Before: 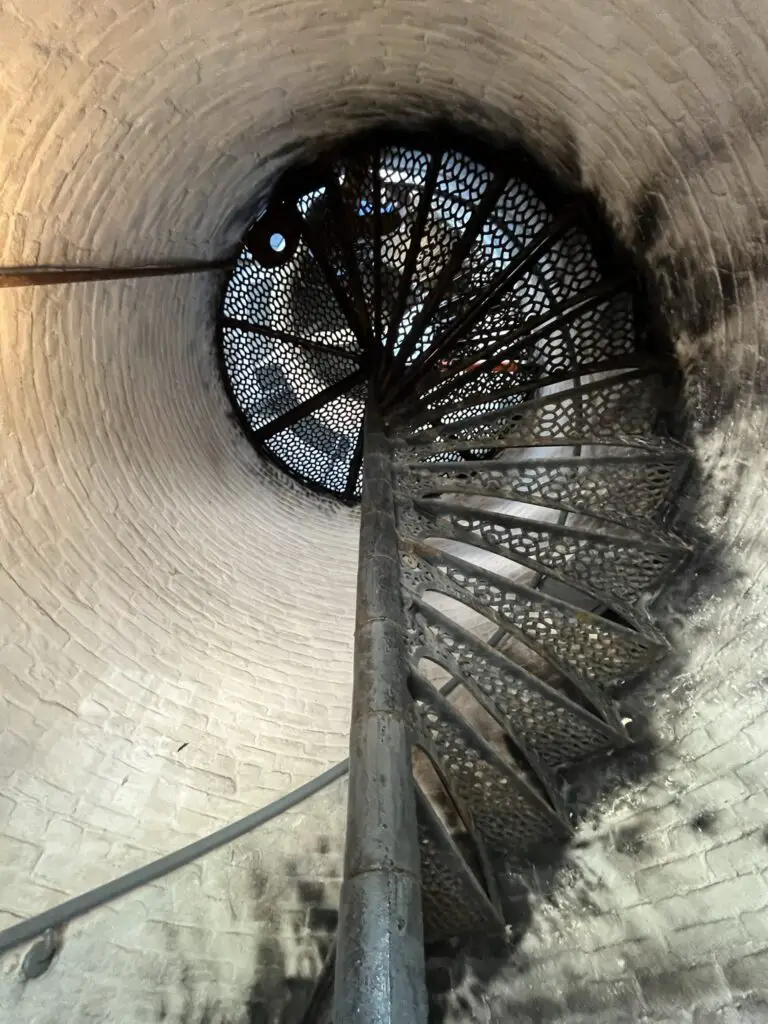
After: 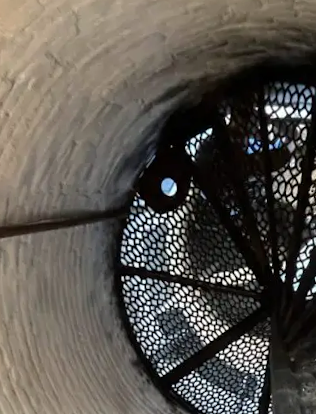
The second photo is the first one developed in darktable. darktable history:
crop and rotate: left 10.817%, top 0.062%, right 47.194%, bottom 53.626%
rotate and perspective: rotation -4.57°, crop left 0.054, crop right 0.944, crop top 0.087, crop bottom 0.914
